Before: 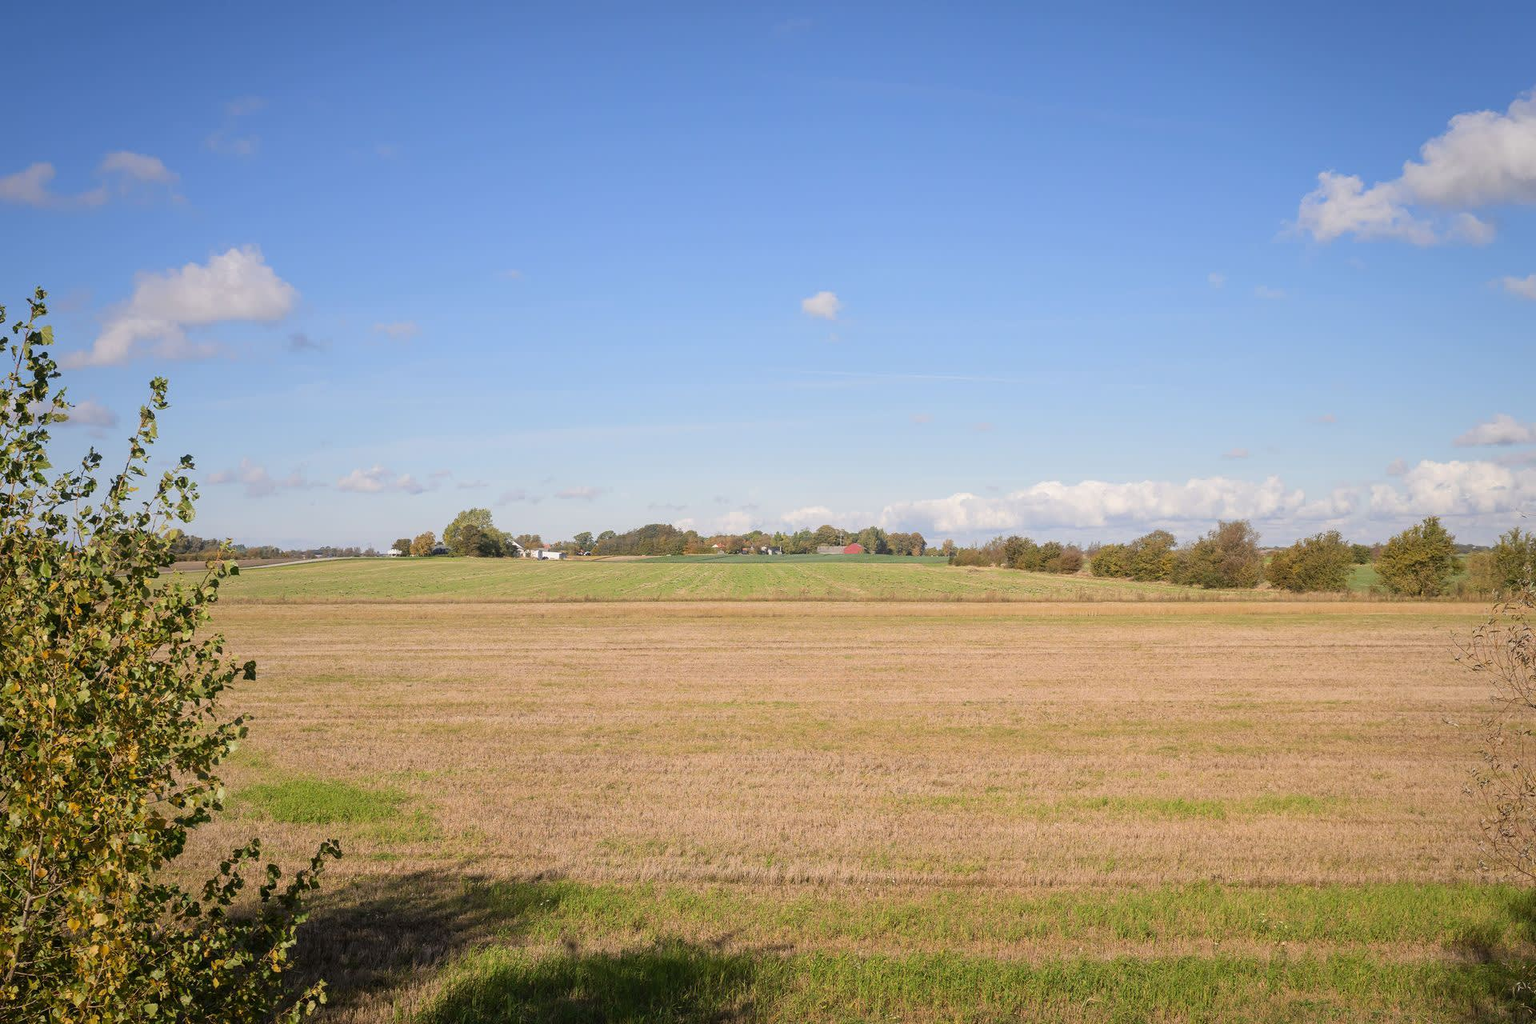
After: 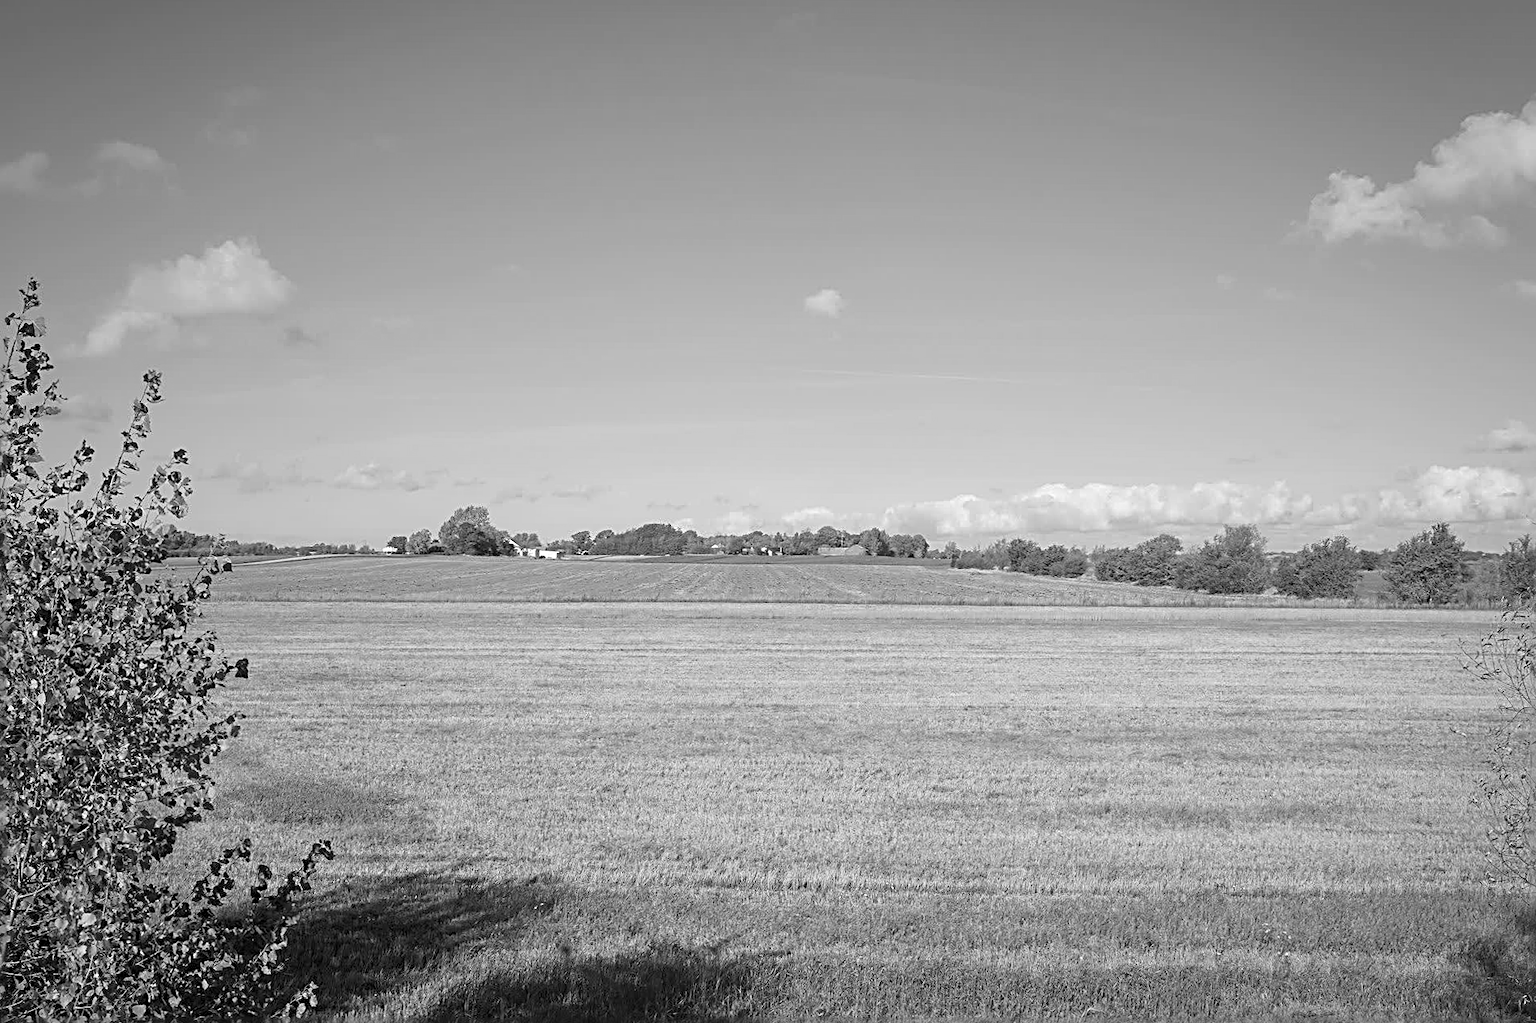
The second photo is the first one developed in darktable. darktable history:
sharpen: radius 3.025, amount 0.757
crop and rotate: angle -0.5°
color zones: curves: ch0 [(0.004, 0.588) (0.116, 0.636) (0.259, 0.476) (0.423, 0.464) (0.75, 0.5)]; ch1 [(0, 0) (0.143, 0) (0.286, 0) (0.429, 0) (0.571, 0) (0.714, 0) (0.857, 0)]
